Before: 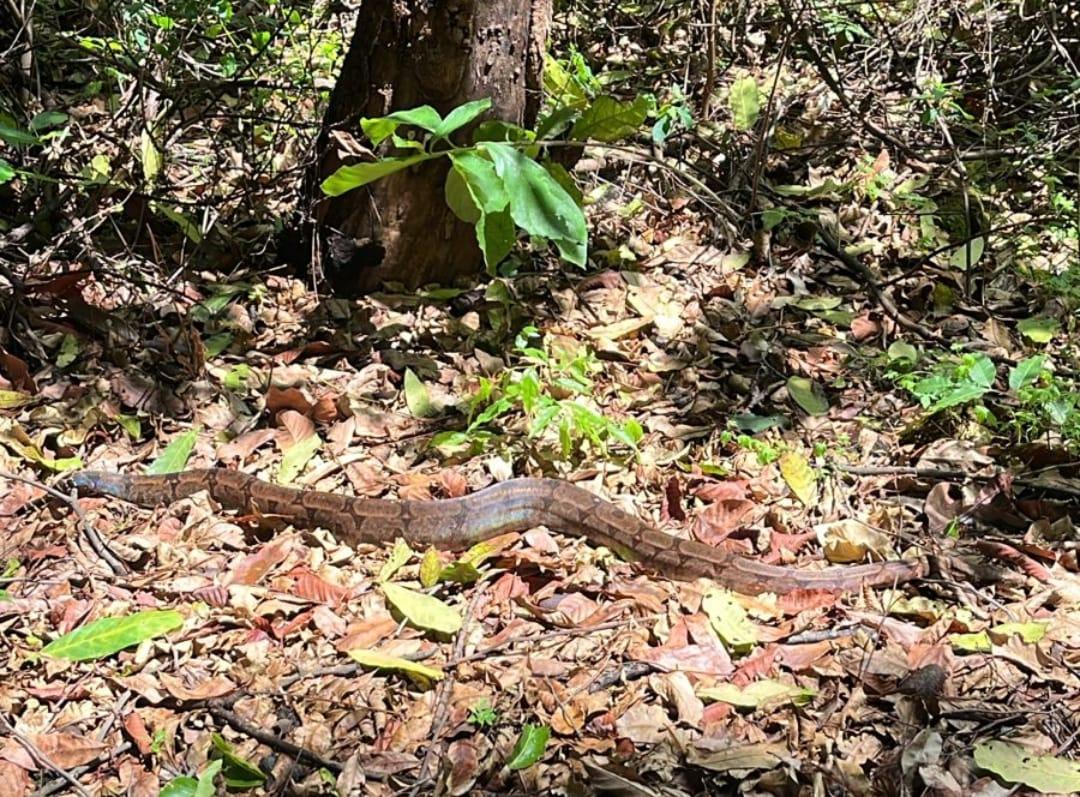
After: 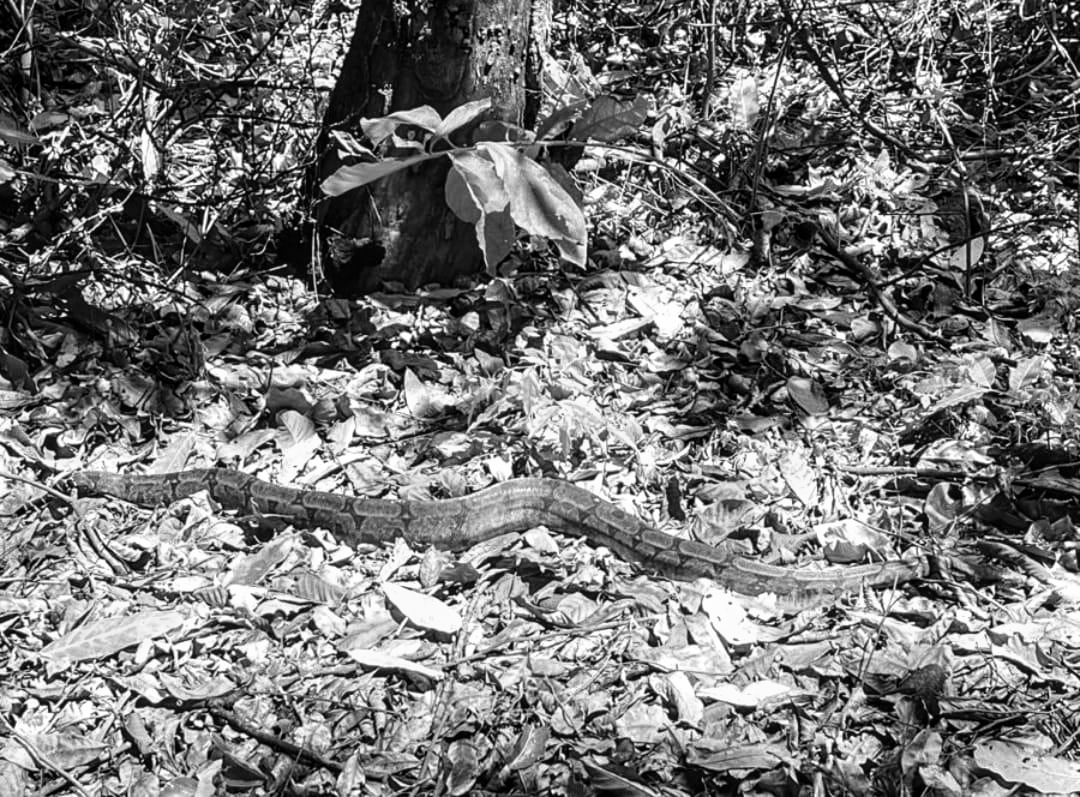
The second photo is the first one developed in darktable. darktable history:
color balance: lift [1, 1.001, 0.999, 1.001], gamma [1, 1.004, 1.007, 0.993], gain [1, 0.991, 0.987, 1.013], contrast 10%, output saturation 120%
velvia: on, module defaults
monochrome: on, module defaults
local contrast: on, module defaults
